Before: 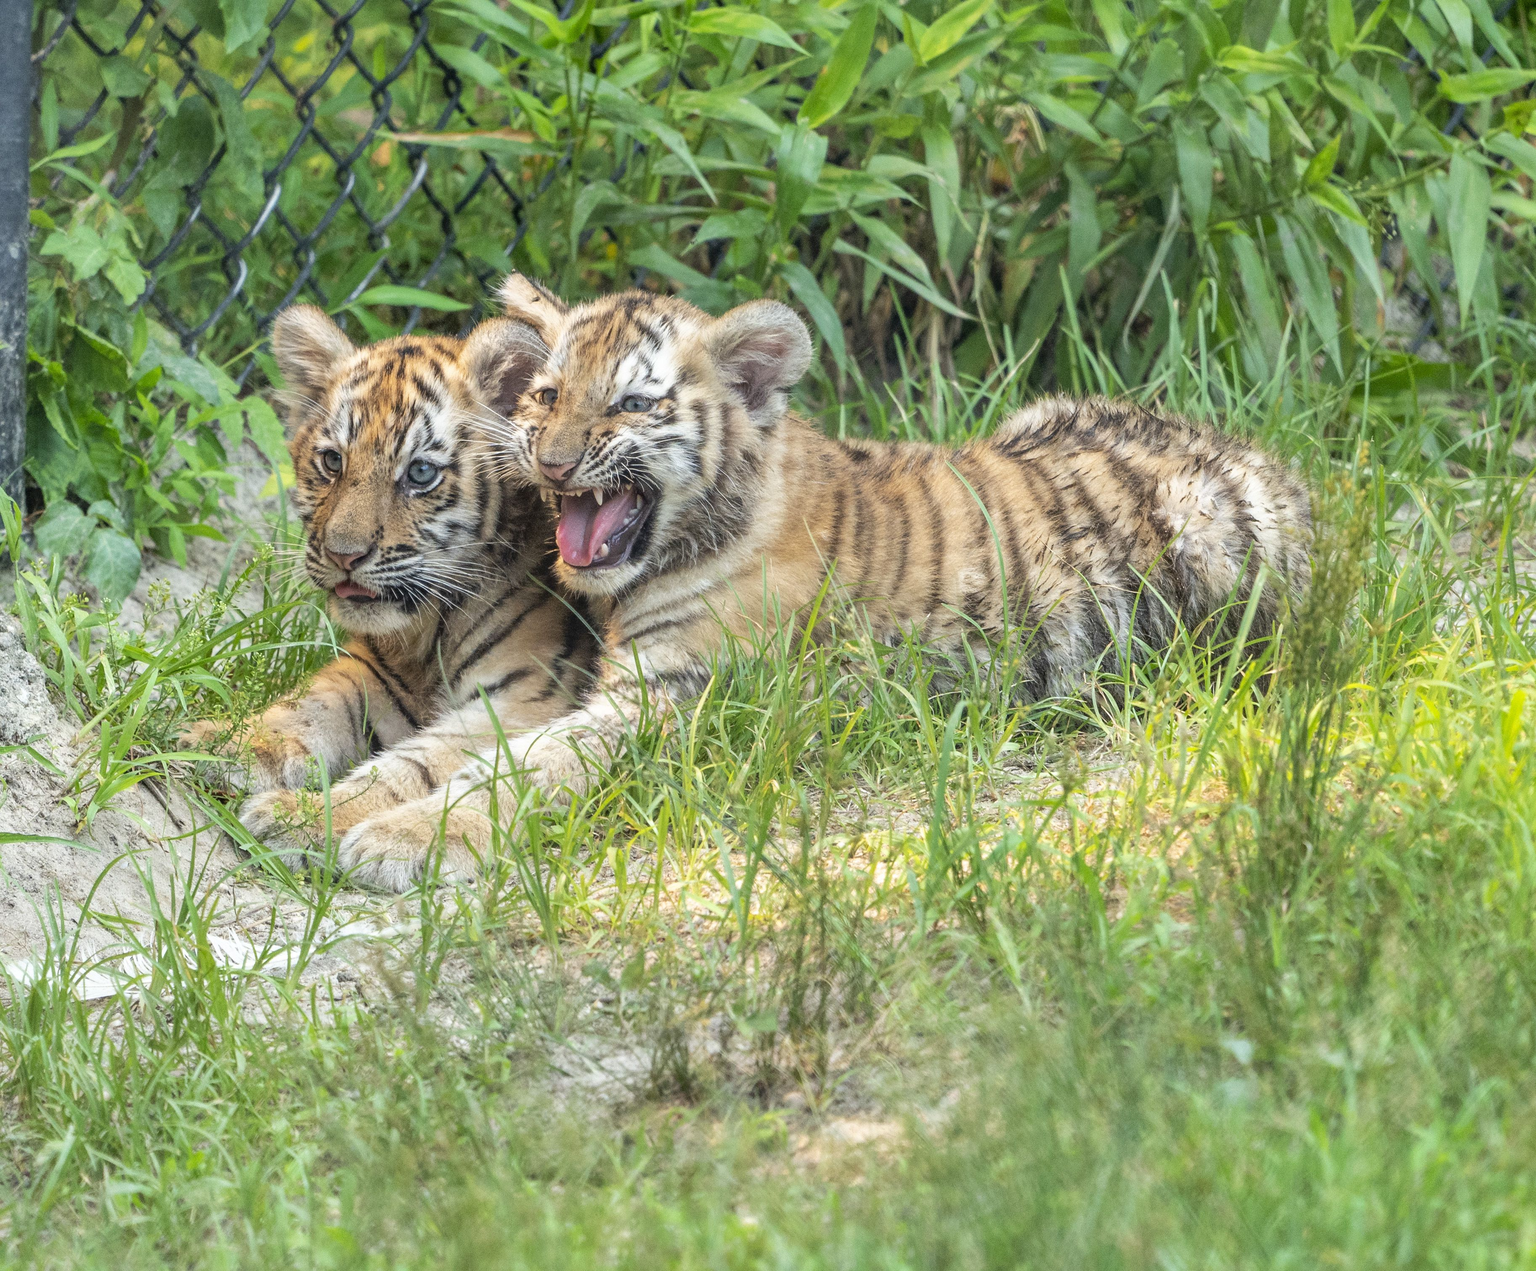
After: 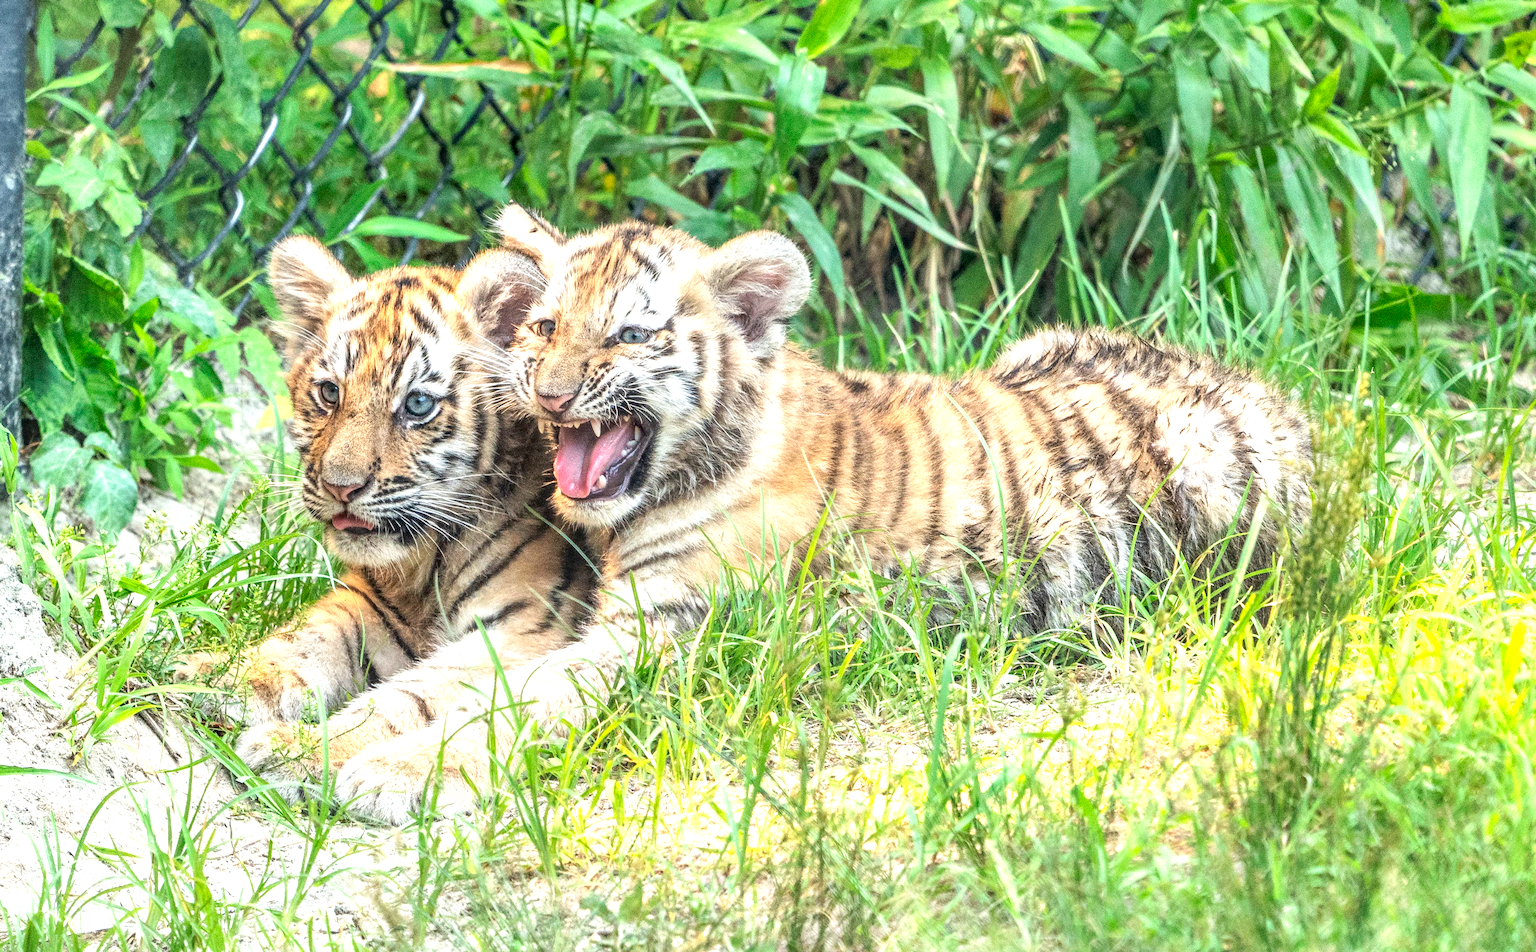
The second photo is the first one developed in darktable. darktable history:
local contrast: on, module defaults
crop: left 0.28%, top 5.51%, bottom 19.747%
tone curve: curves: ch0 [(0, 0) (0.003, 0.032) (0.011, 0.036) (0.025, 0.049) (0.044, 0.075) (0.069, 0.112) (0.1, 0.151) (0.136, 0.197) (0.177, 0.241) (0.224, 0.295) (0.277, 0.355) (0.335, 0.429) (0.399, 0.512) (0.468, 0.607) (0.543, 0.702) (0.623, 0.796) (0.709, 0.903) (0.801, 0.987) (0.898, 0.997) (1, 1)], preserve colors none
